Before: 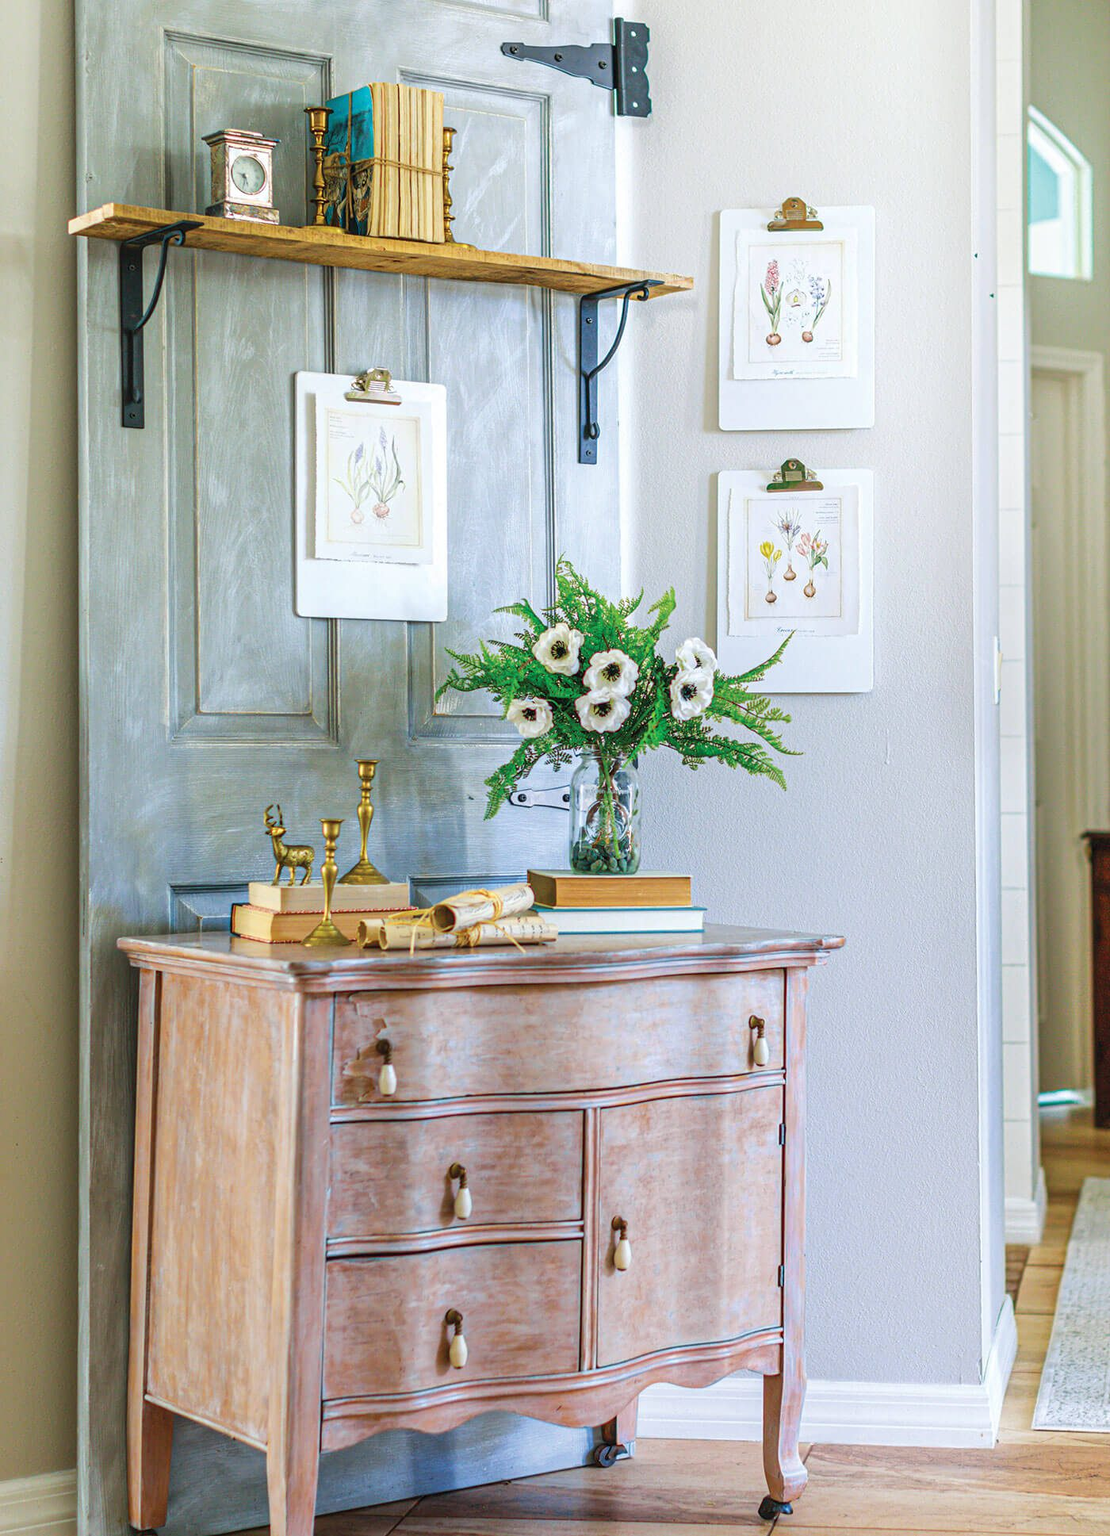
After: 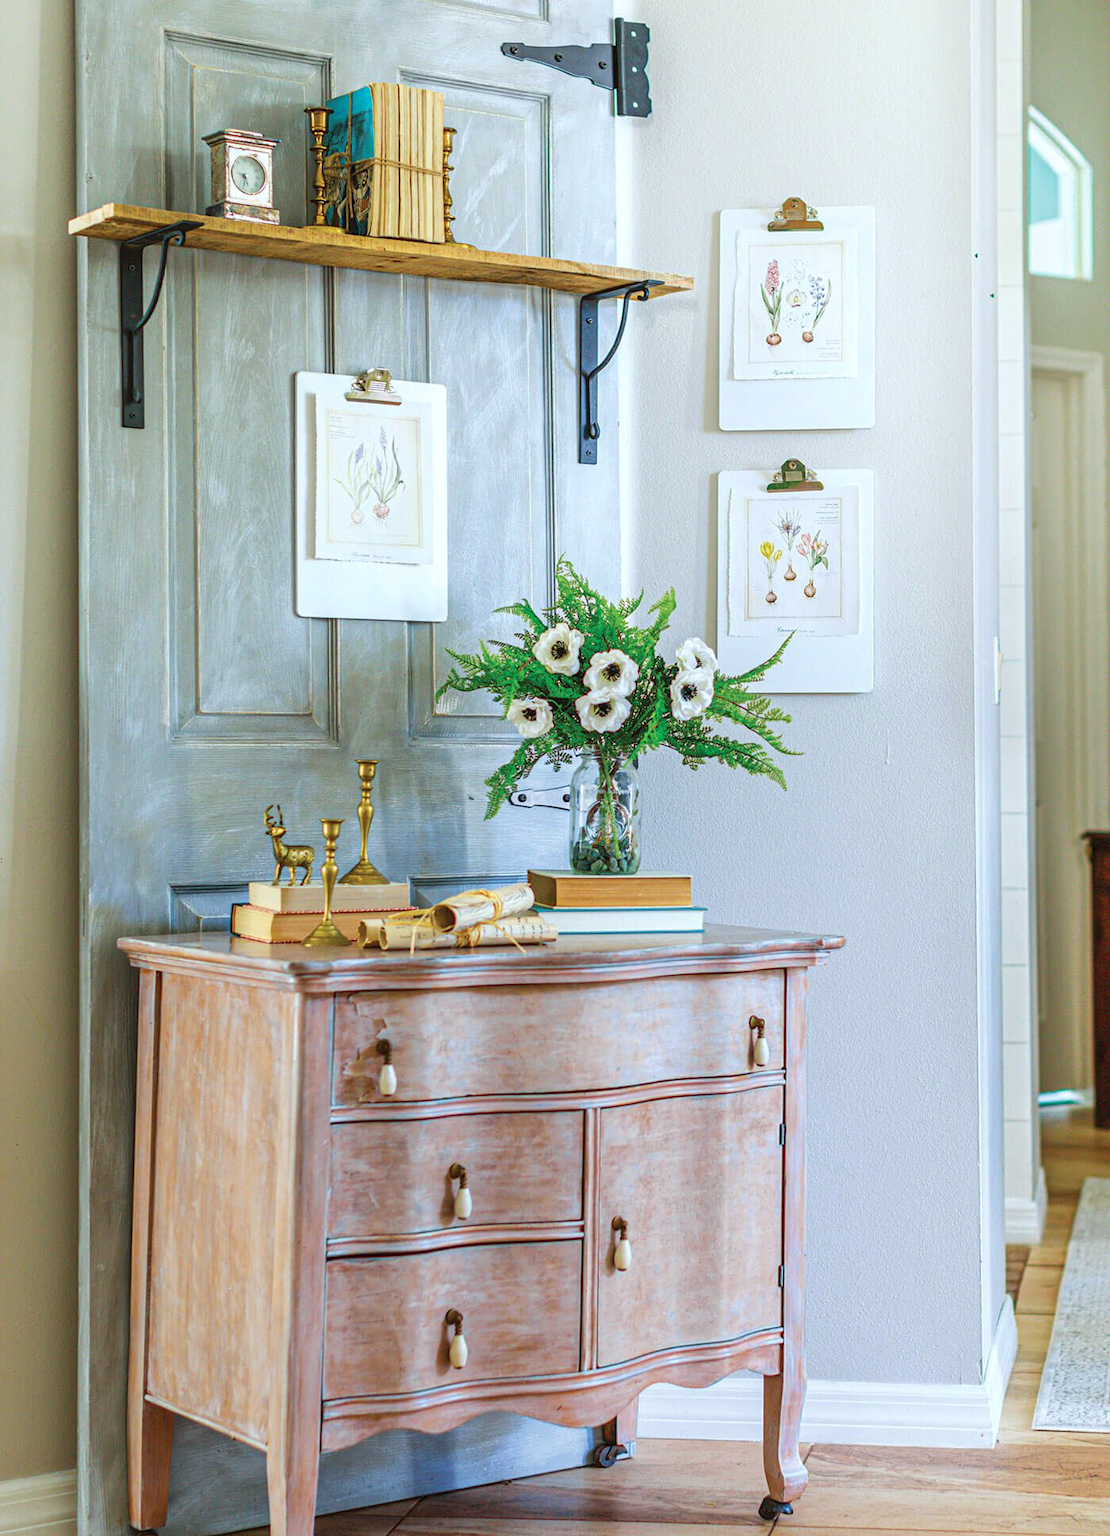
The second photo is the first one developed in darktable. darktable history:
color correction: highlights a* -2.96, highlights b* -2.35, shadows a* 2.31, shadows b* 2.88
